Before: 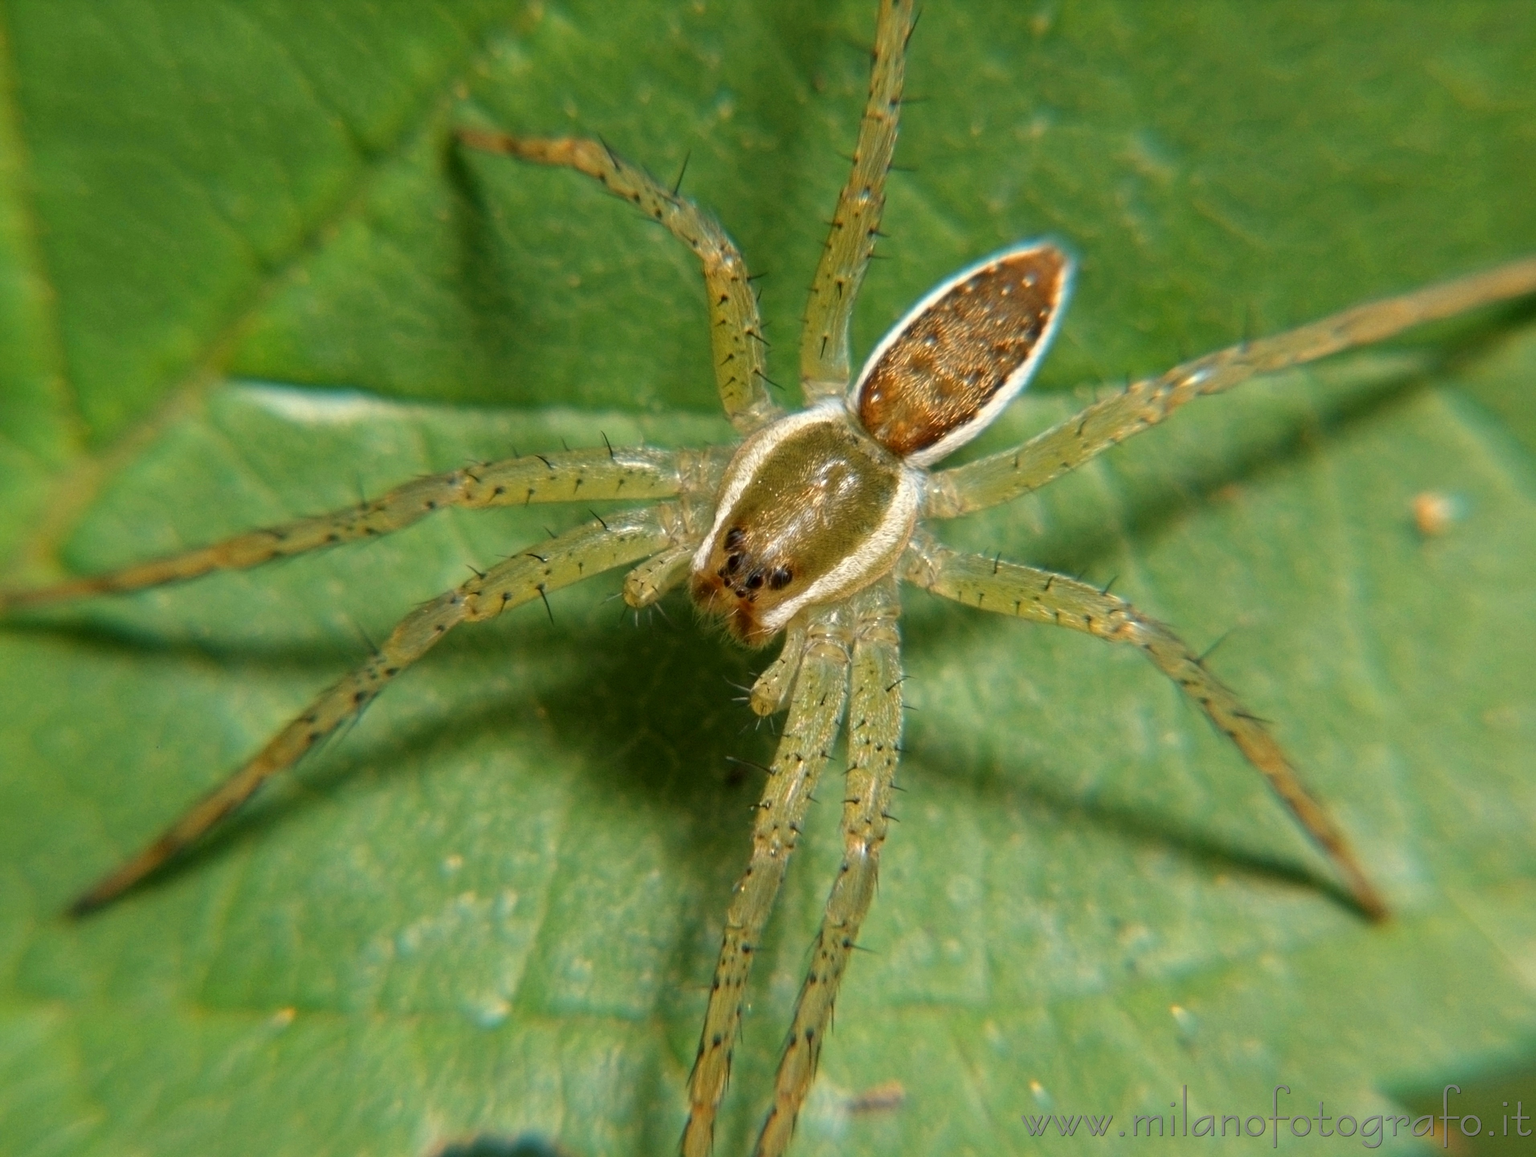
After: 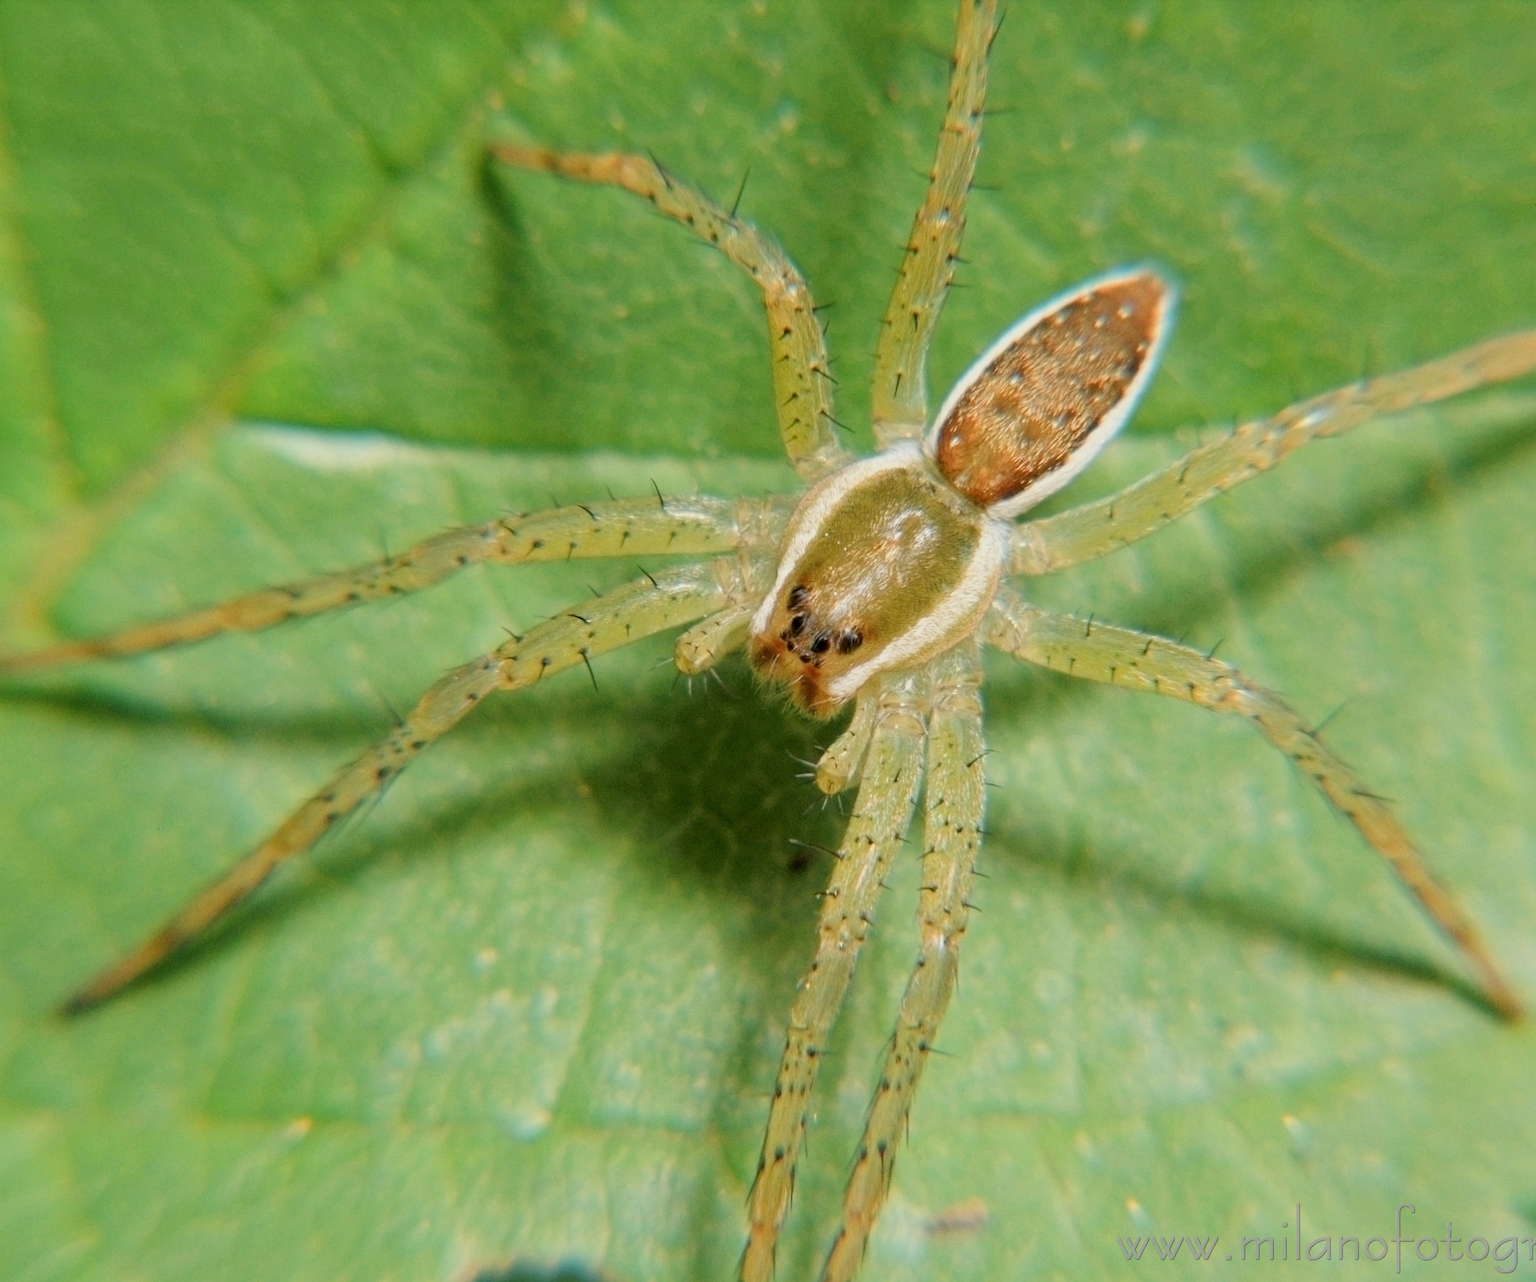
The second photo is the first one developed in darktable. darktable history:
filmic rgb: black relative exposure -8.76 EV, white relative exposure 4.98 EV, target black luminance 0%, hardness 3.77, latitude 65.52%, contrast 0.834, shadows ↔ highlights balance 19.35%
crop and rotate: left 0.976%, right 8.863%
exposure: black level correction 0, exposure 0.896 EV, compensate exposure bias true, compensate highlight preservation false
